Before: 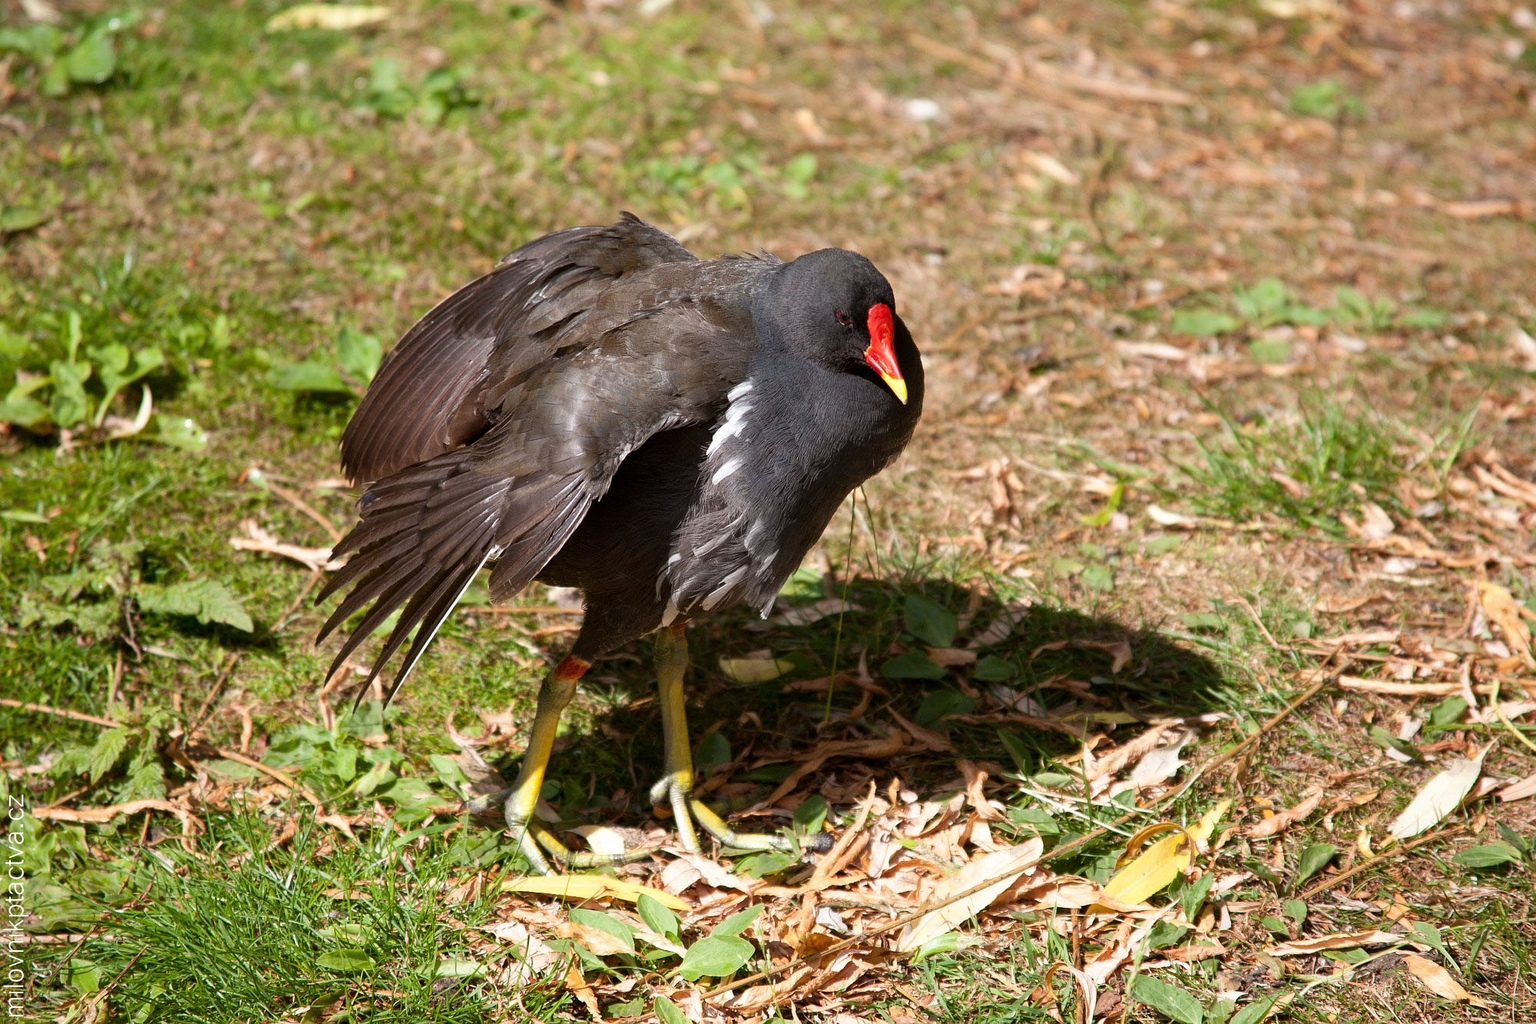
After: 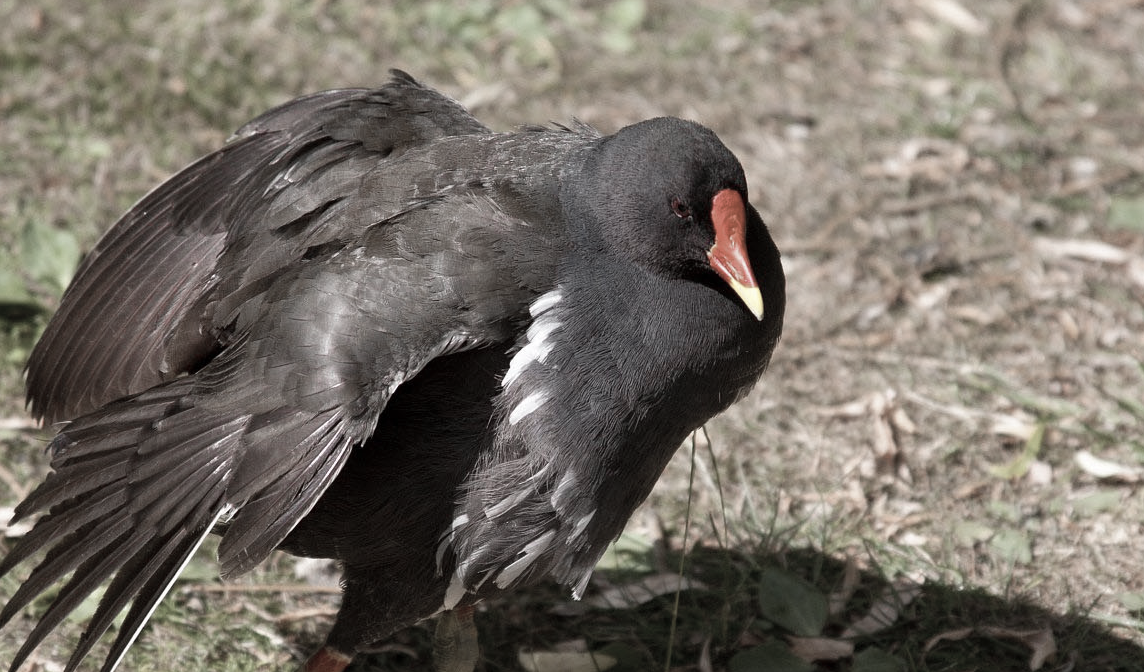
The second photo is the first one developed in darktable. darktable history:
color zones: curves: ch1 [(0, 0.34) (0.143, 0.164) (0.286, 0.152) (0.429, 0.176) (0.571, 0.173) (0.714, 0.188) (0.857, 0.199) (1, 0.34)]
crop: left 20.932%, top 15.471%, right 21.848%, bottom 34.081%
